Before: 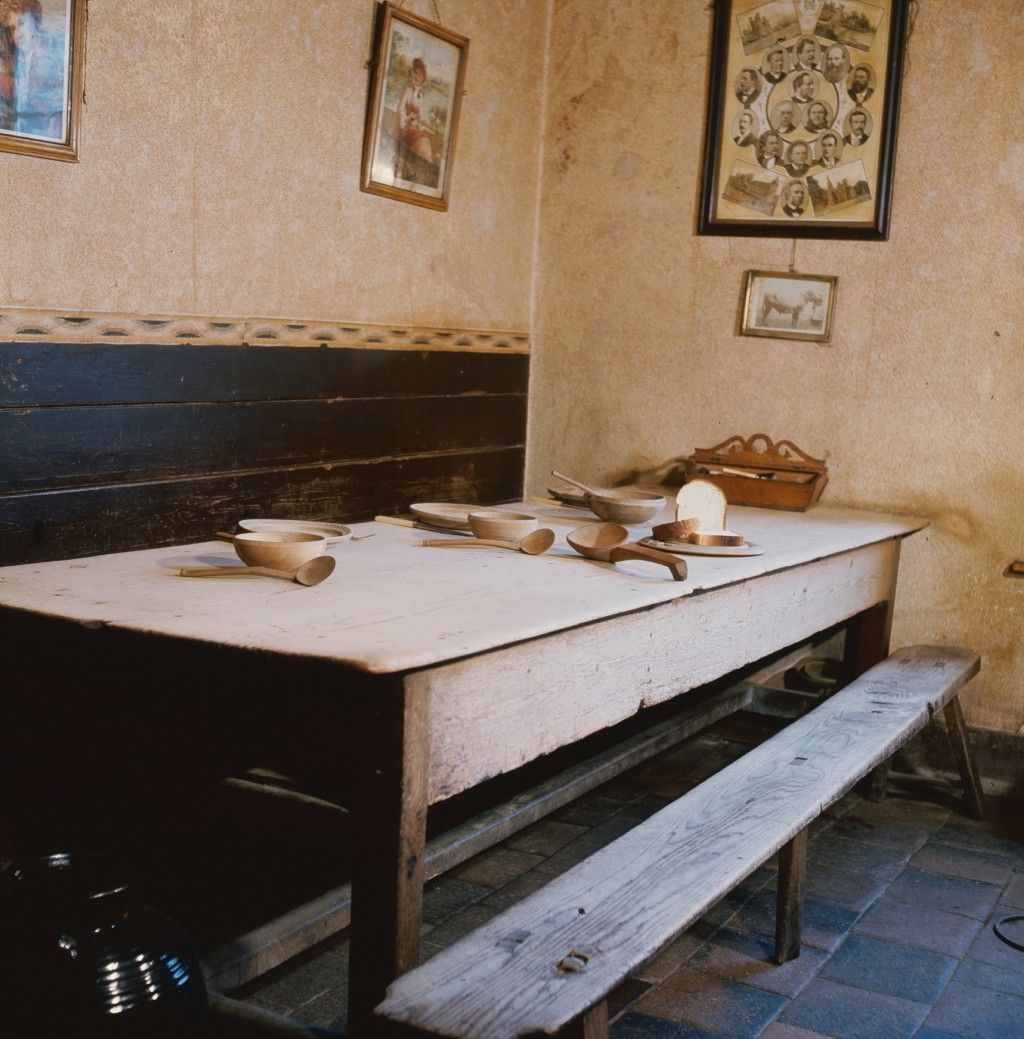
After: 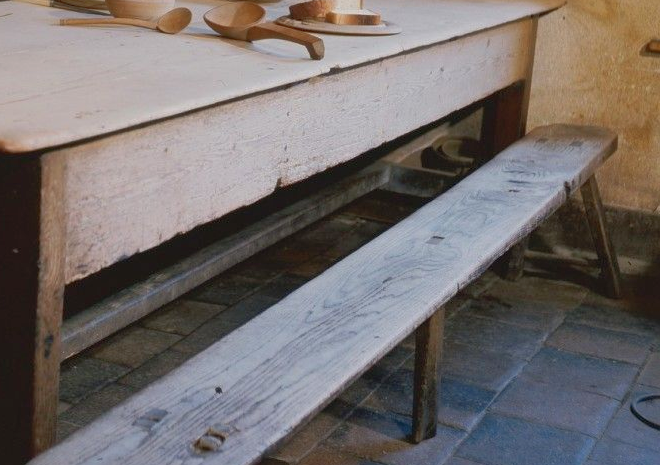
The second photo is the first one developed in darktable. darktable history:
exposure: compensate highlight preservation false
crop and rotate: left 35.509%, top 50.238%, bottom 4.934%
shadows and highlights: on, module defaults
